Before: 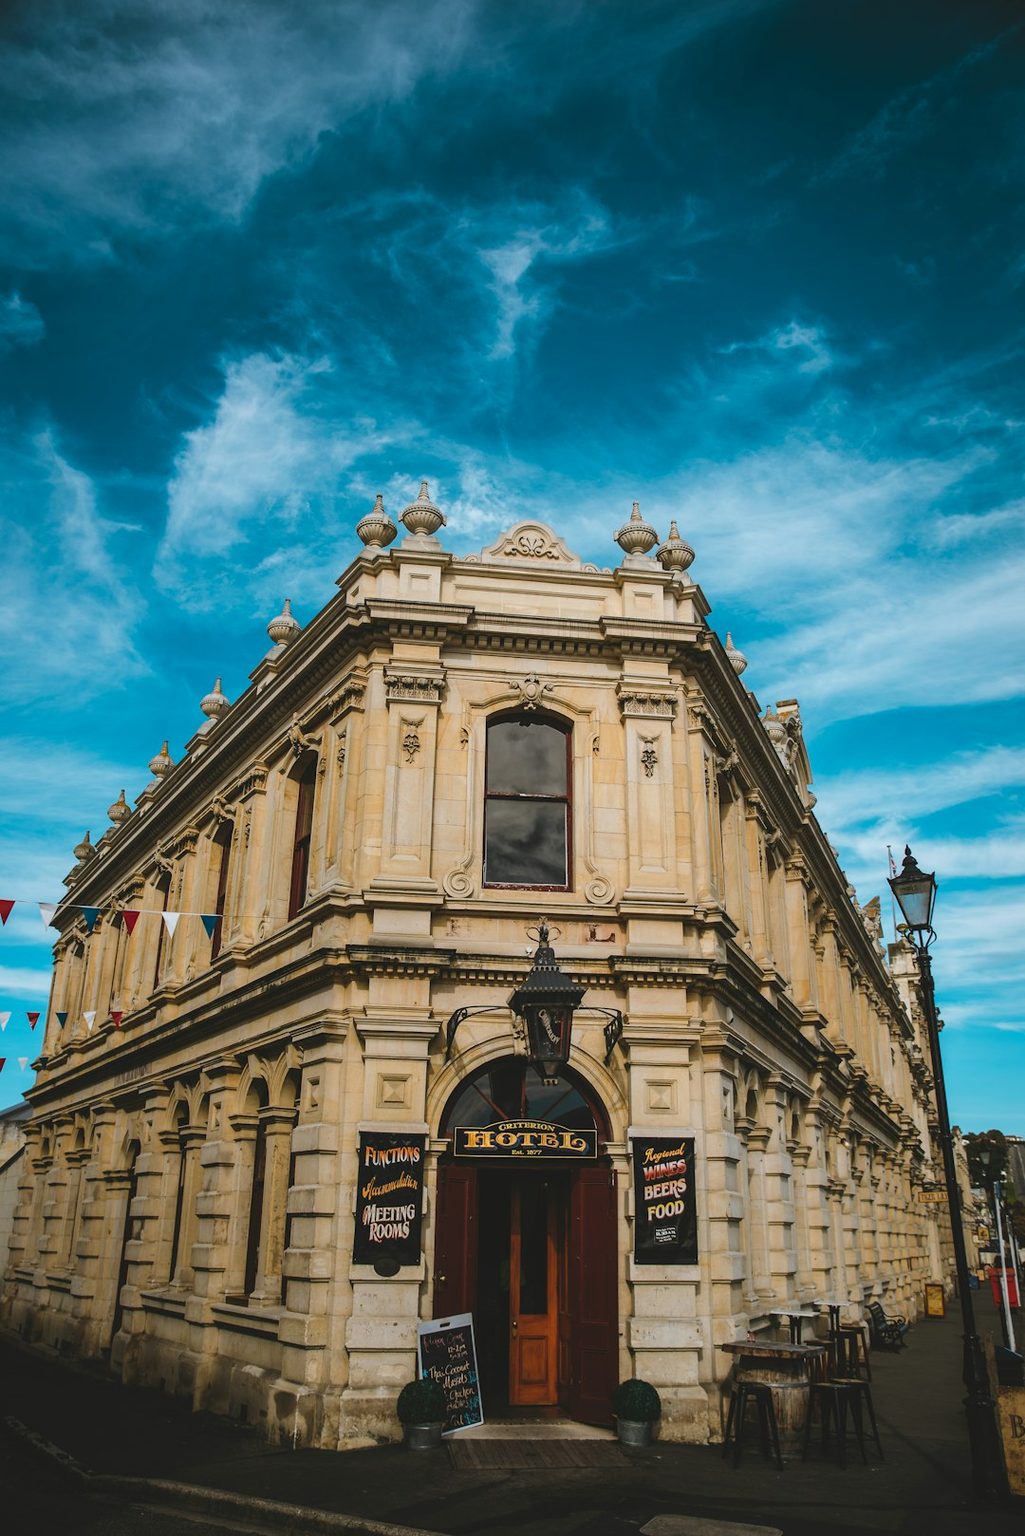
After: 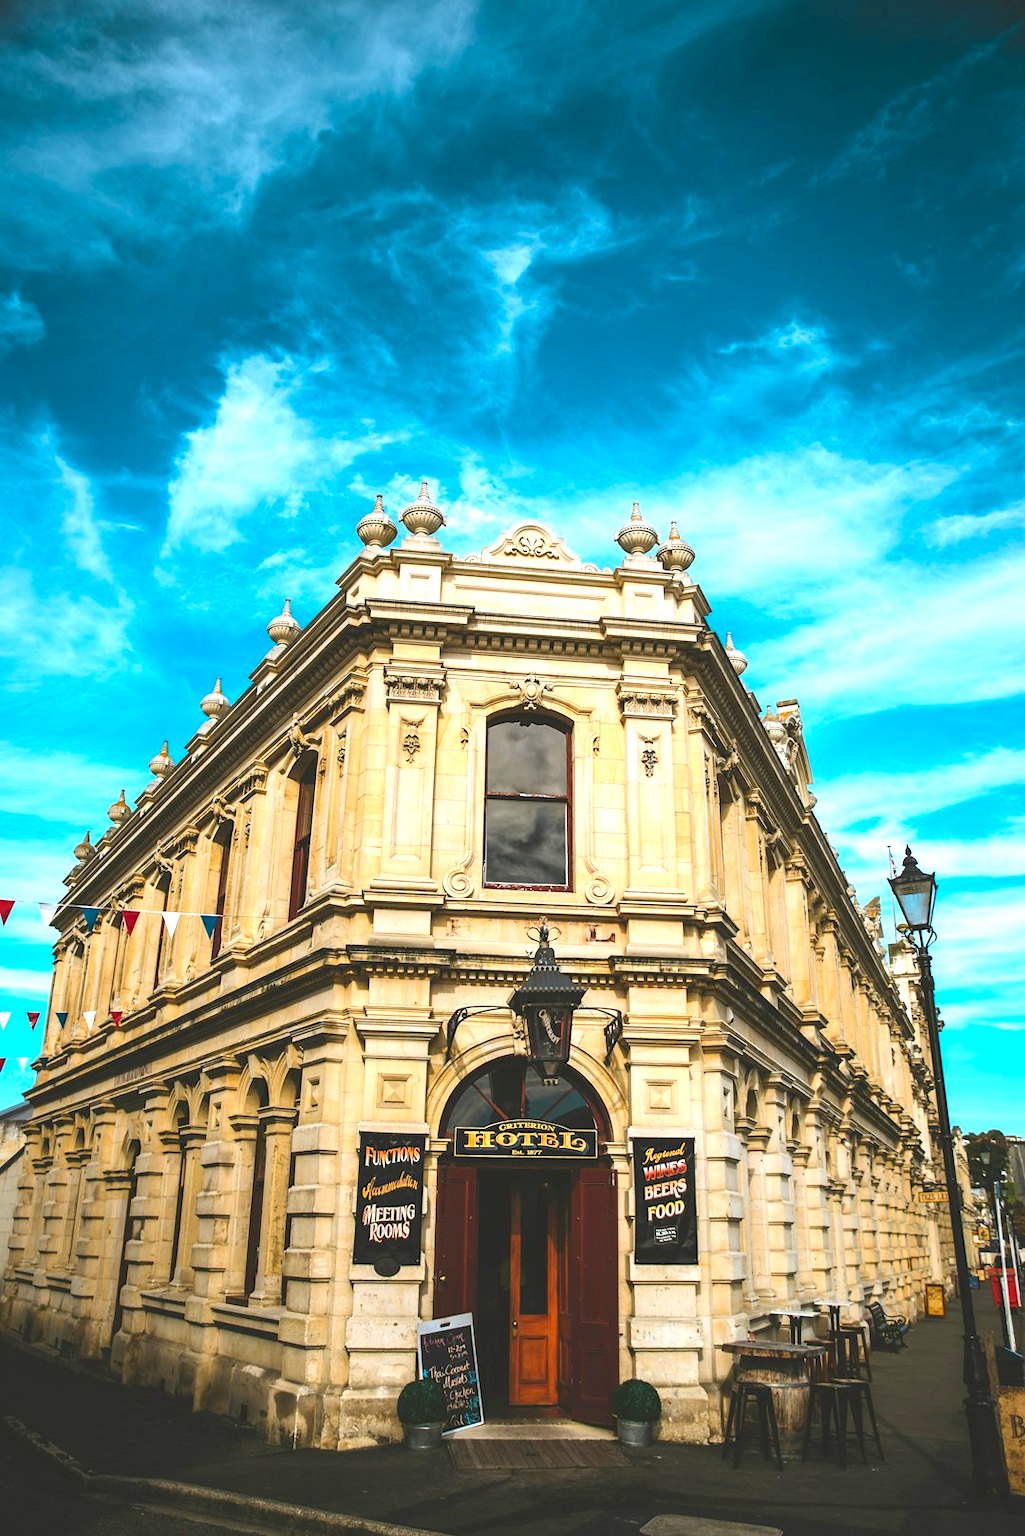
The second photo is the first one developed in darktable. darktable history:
contrast brightness saturation: saturation 0.123
exposure: black level correction 0.001, exposure 1.131 EV, compensate exposure bias true, compensate highlight preservation false
